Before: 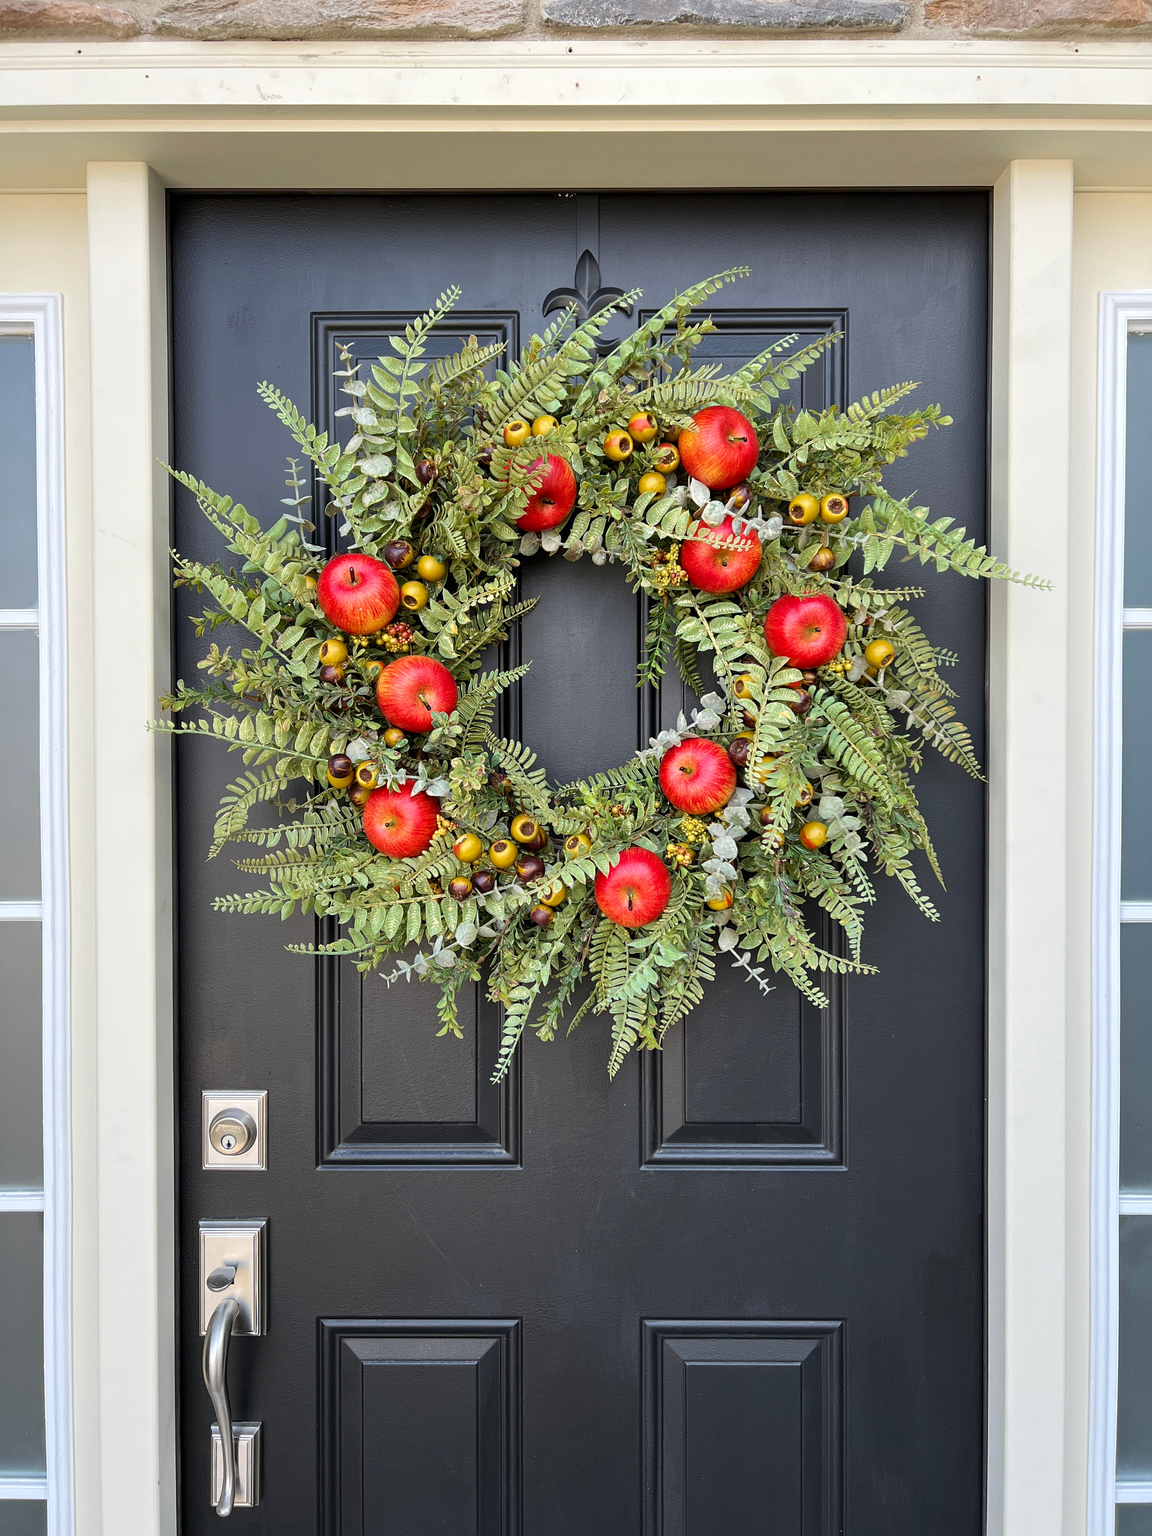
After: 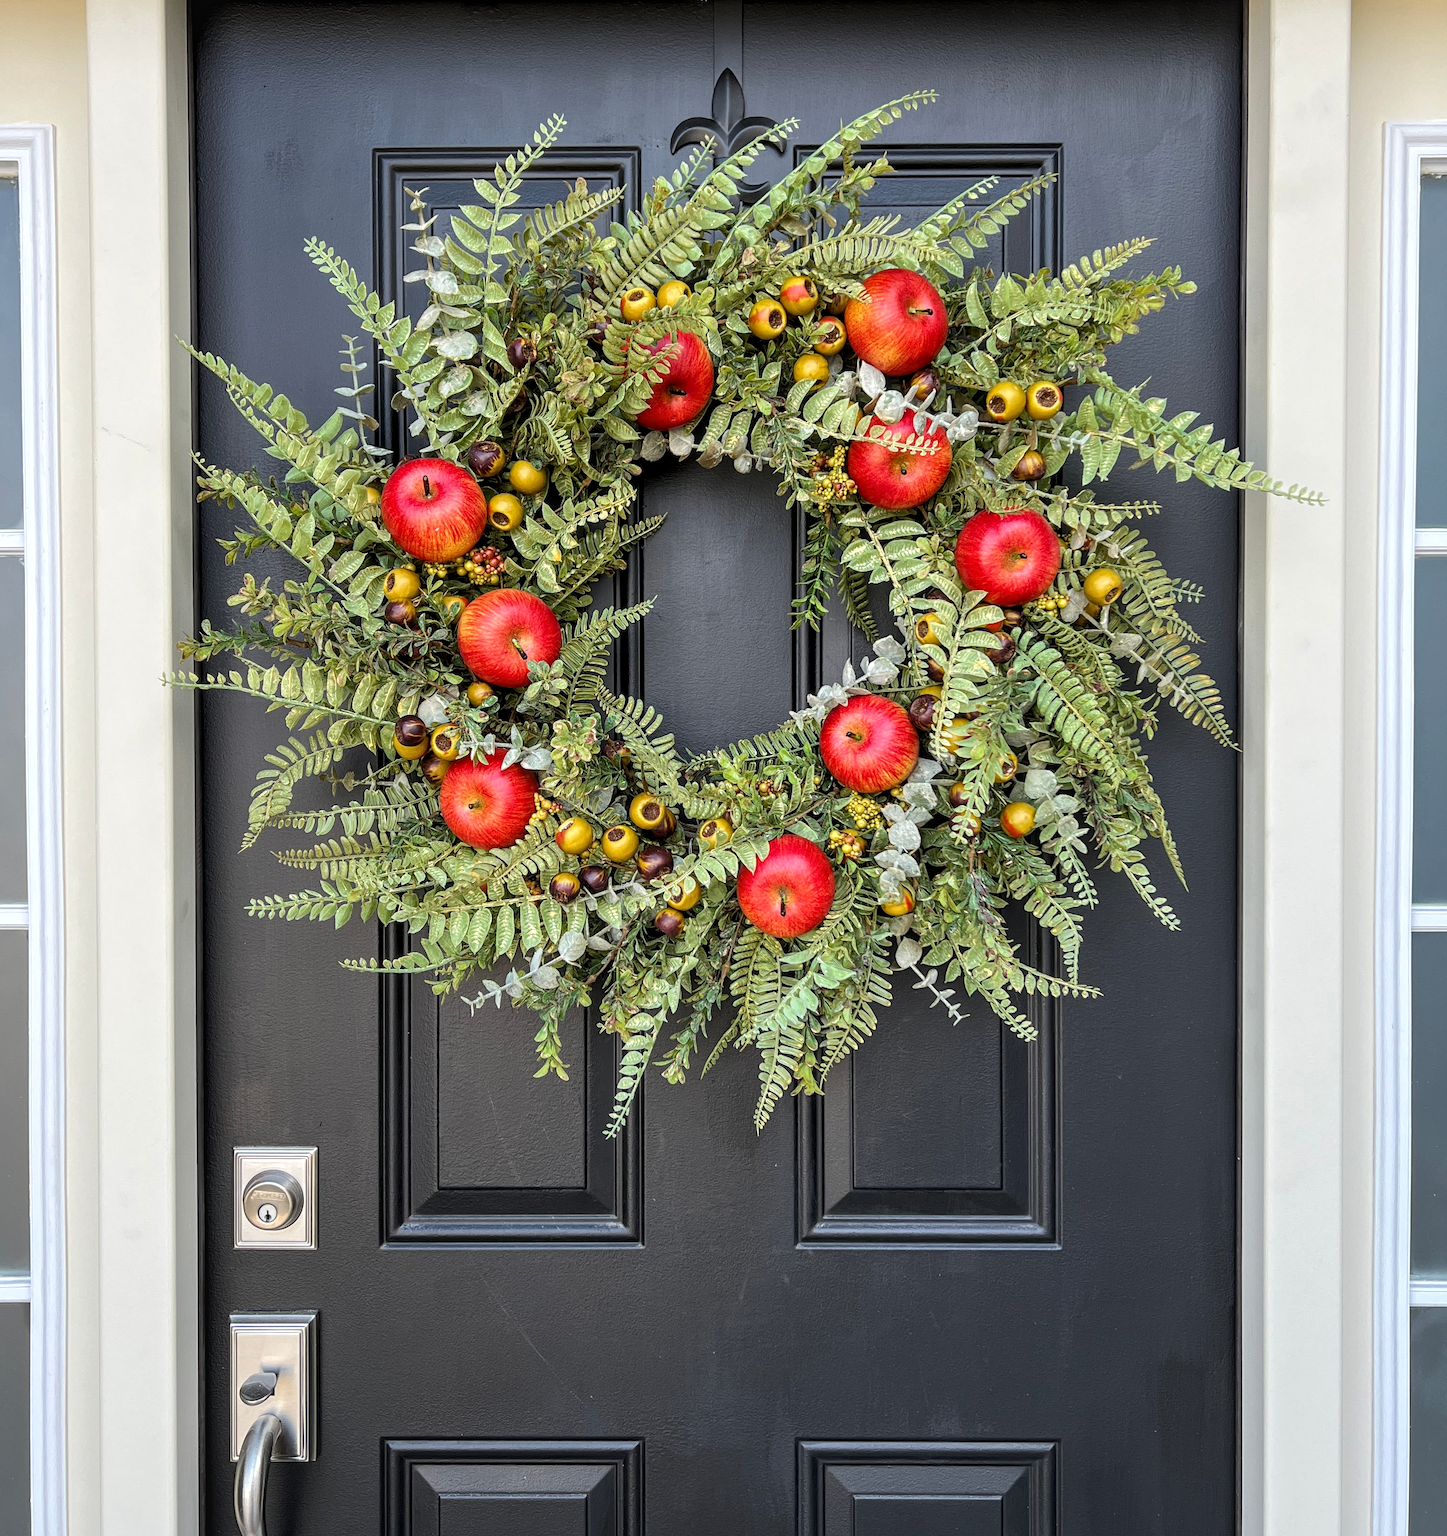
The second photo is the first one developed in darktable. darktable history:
crop and rotate: left 1.814%, top 12.818%, right 0.25%, bottom 9.225%
levels: levels [0.026, 0.507, 0.987]
local contrast: on, module defaults
